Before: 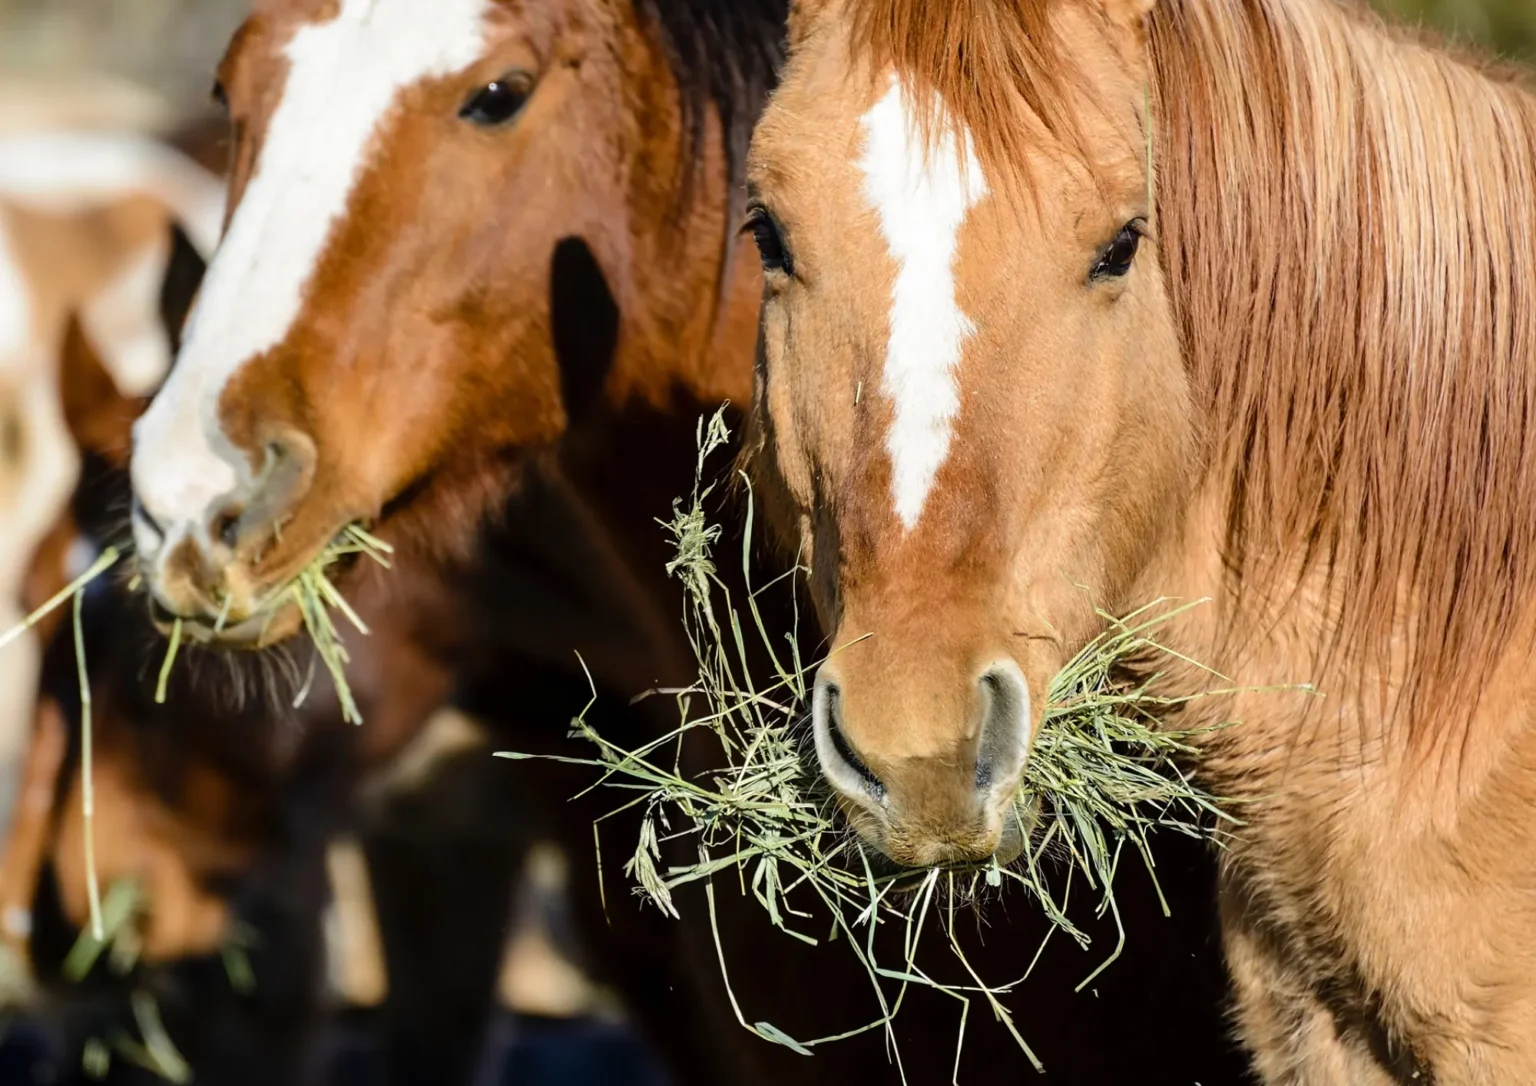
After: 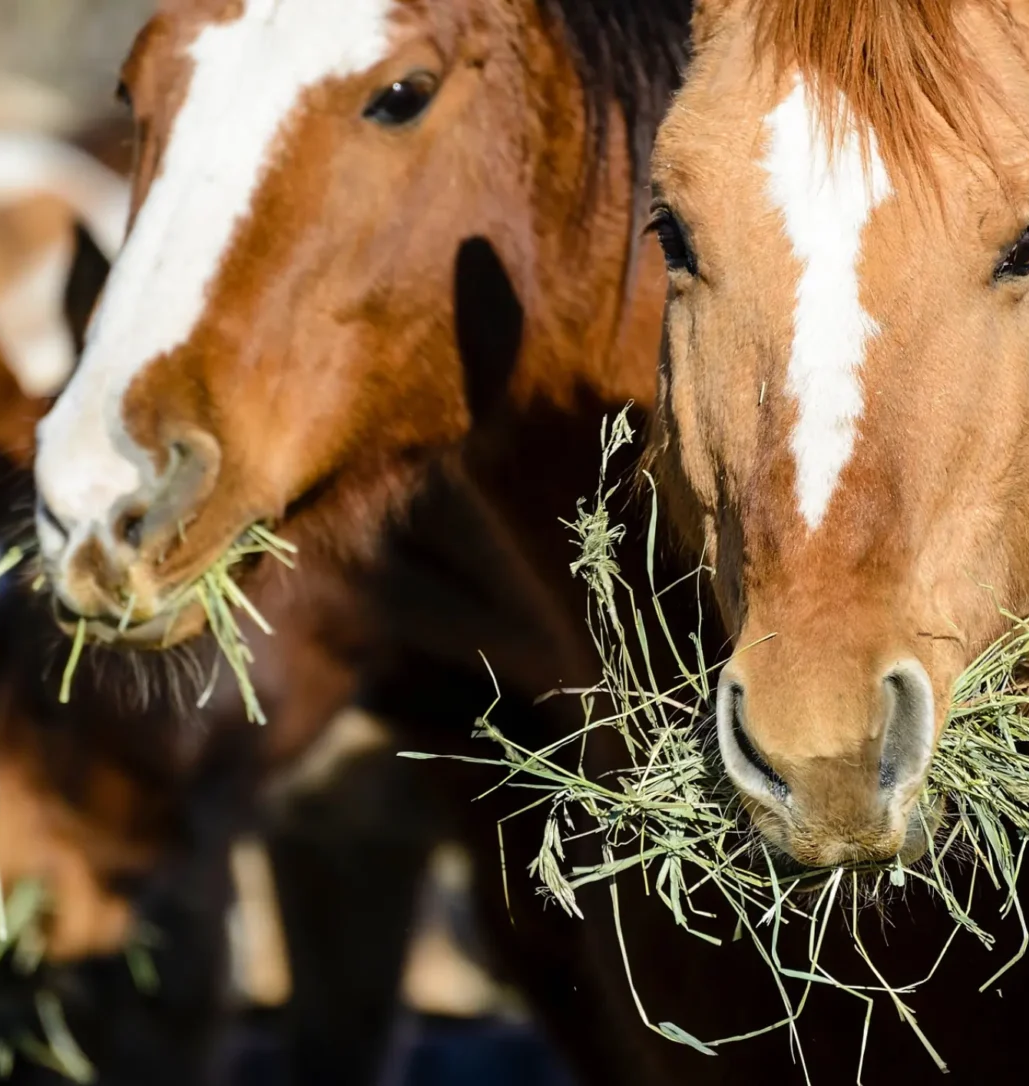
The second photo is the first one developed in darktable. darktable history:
crop and rotate: left 6.286%, right 26.708%
